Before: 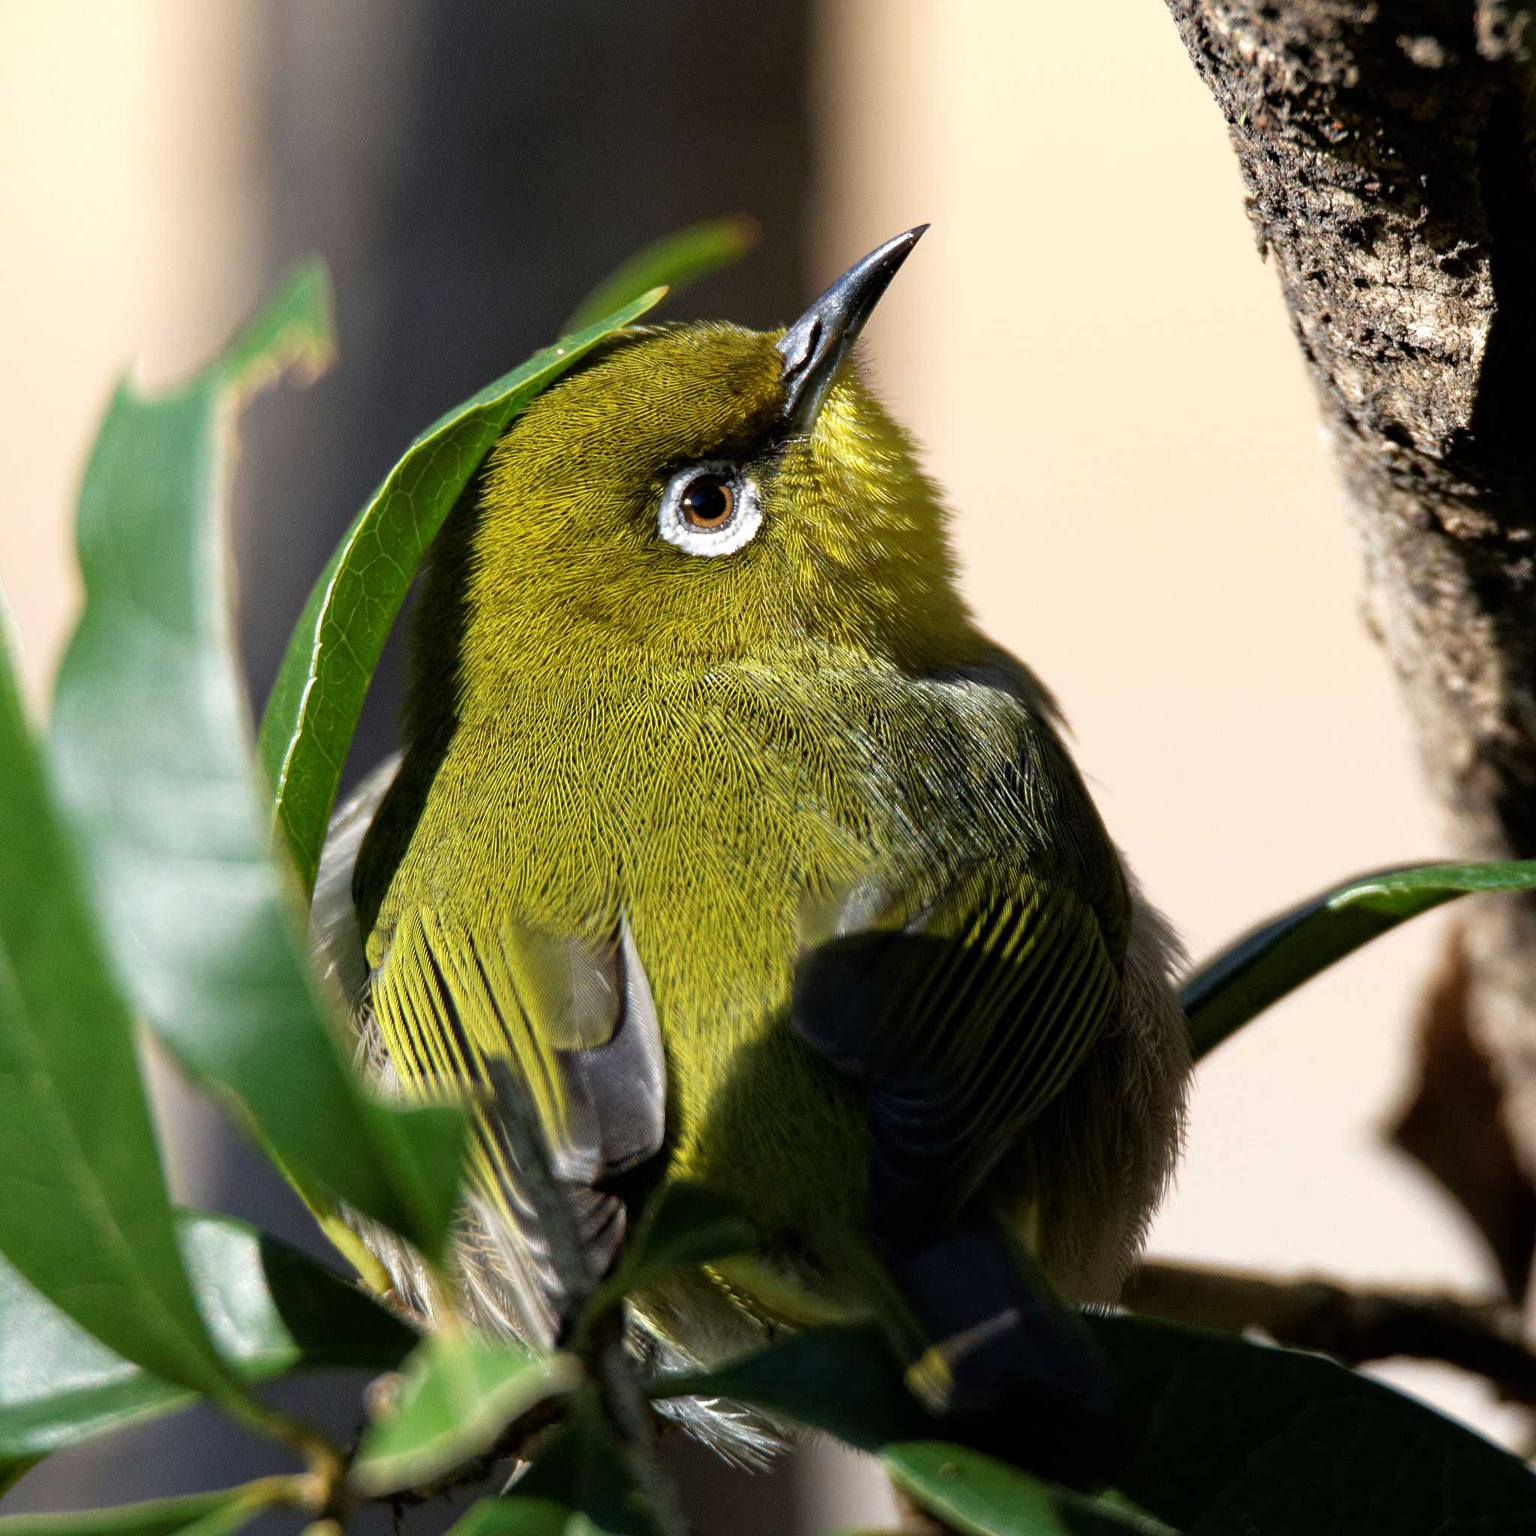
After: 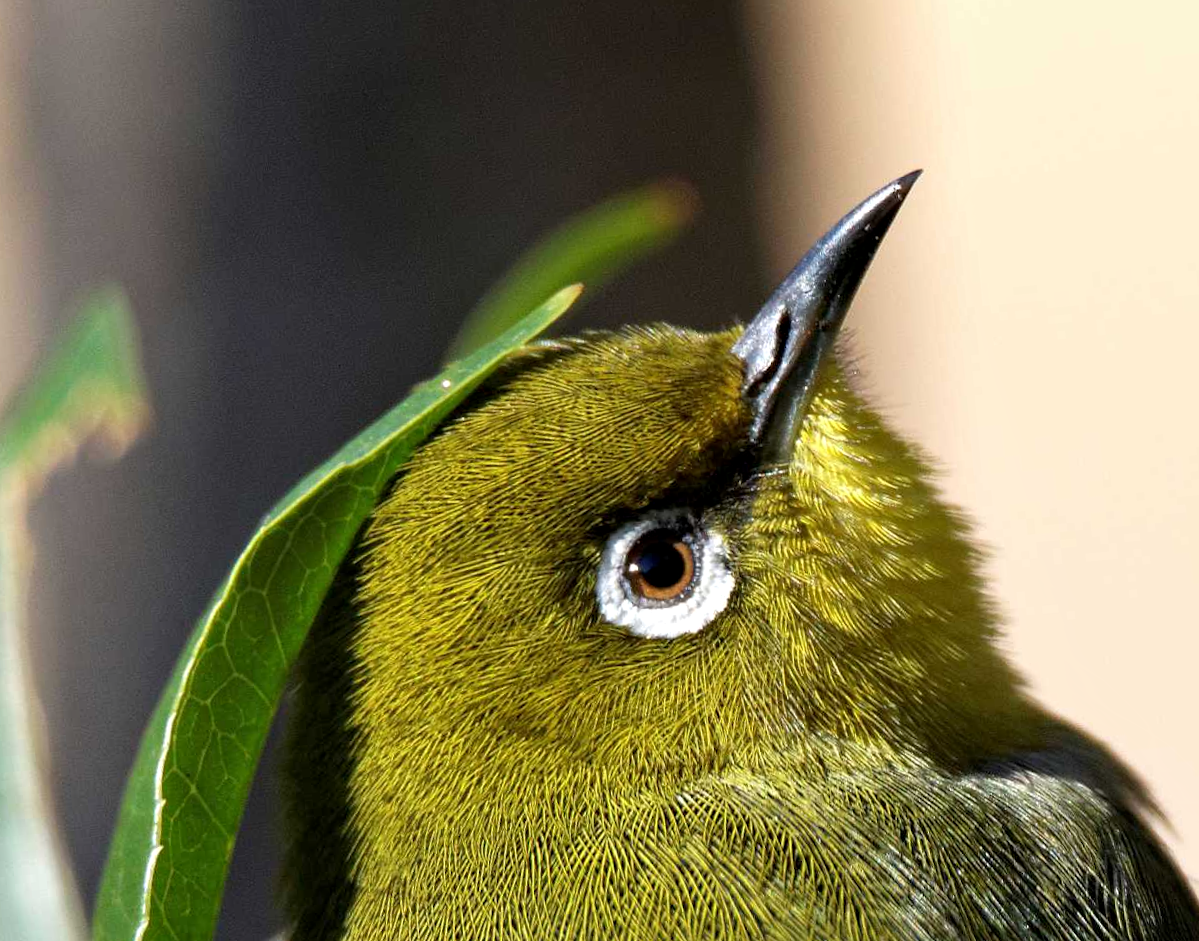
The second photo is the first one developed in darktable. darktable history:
tone equalizer: on, module defaults
contrast equalizer: octaves 7, y [[0.6 ×6], [0.55 ×6], [0 ×6], [0 ×6], [0 ×6]], mix 0.15
crop: left 15.306%, top 9.065%, right 30.789%, bottom 48.638%
rotate and perspective: rotation -5.2°, automatic cropping off
